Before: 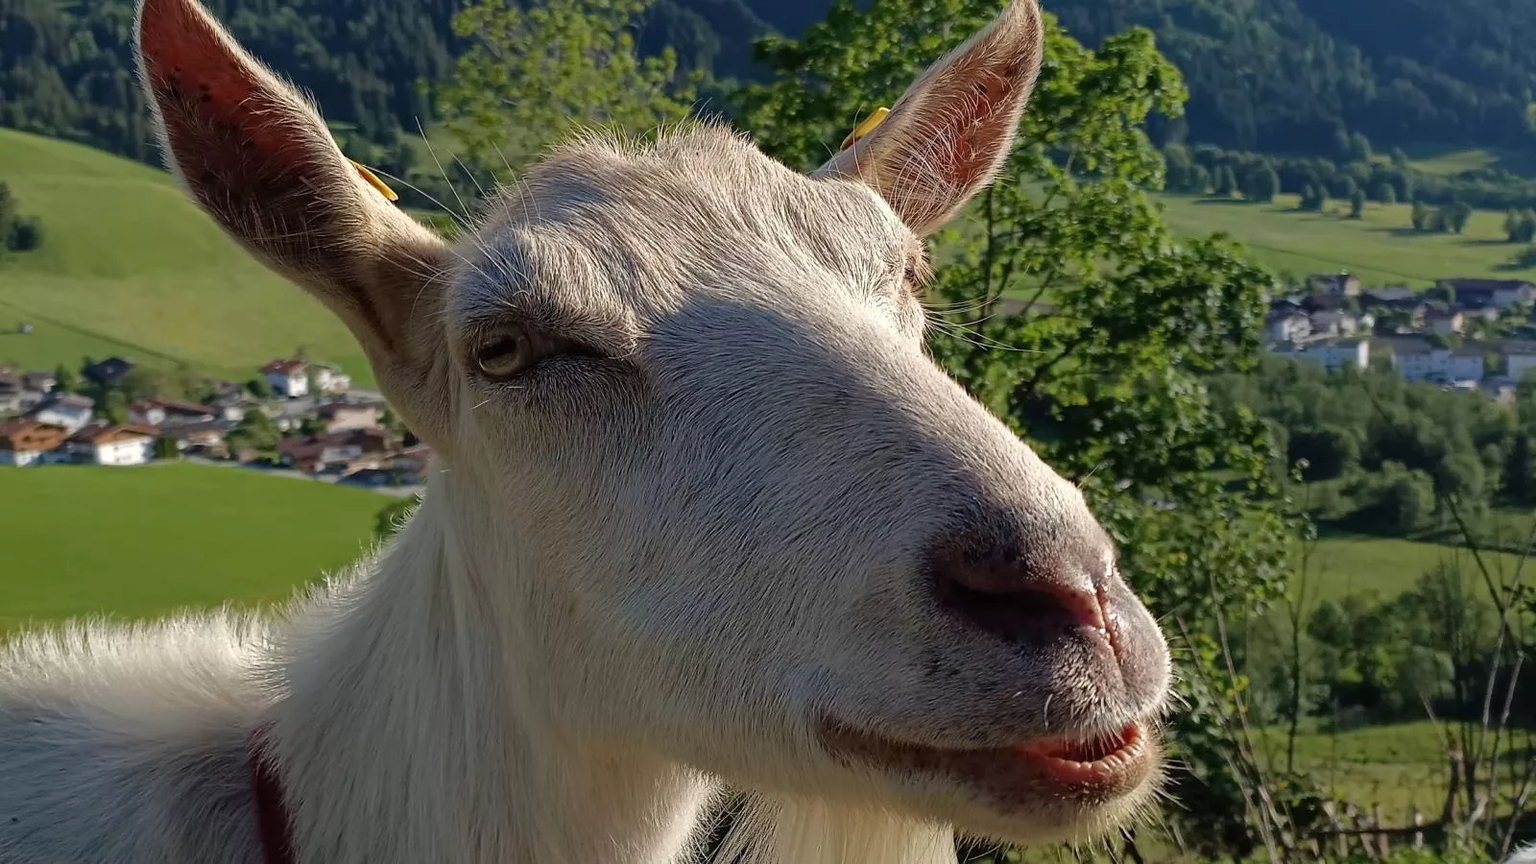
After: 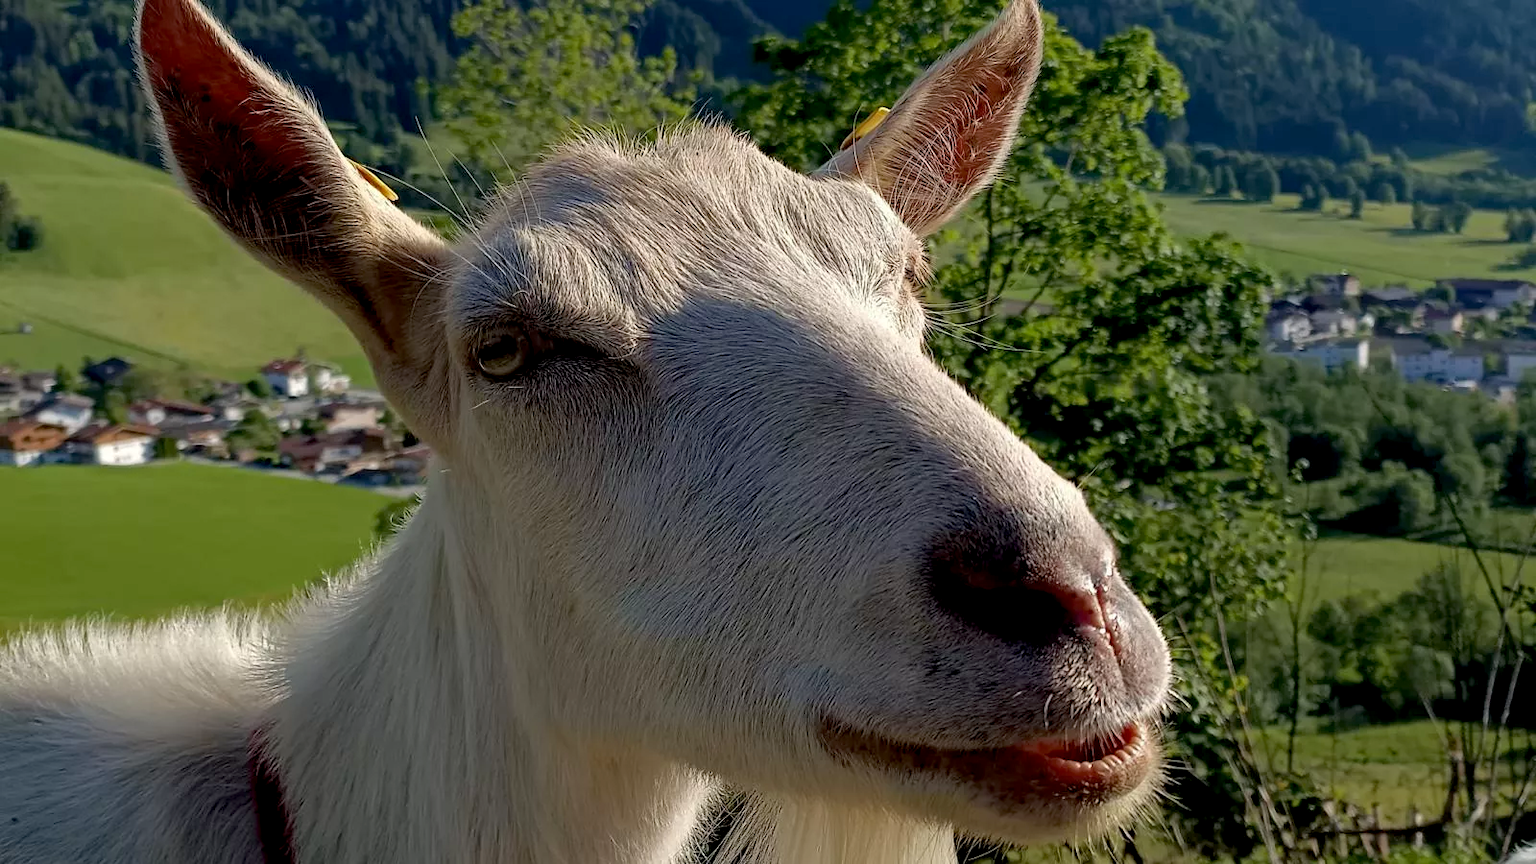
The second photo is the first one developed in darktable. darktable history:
exposure: black level correction 0.01, exposure 0.016 EV, compensate exposure bias true, compensate highlight preservation false
